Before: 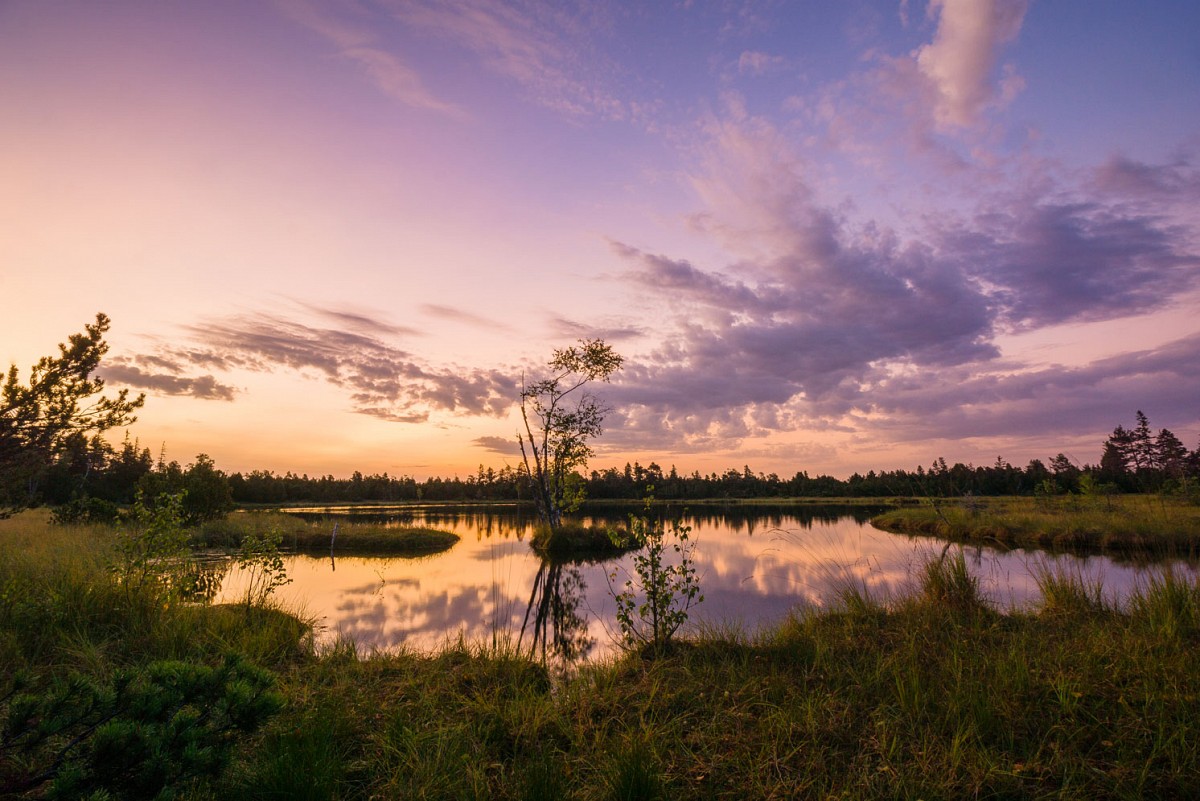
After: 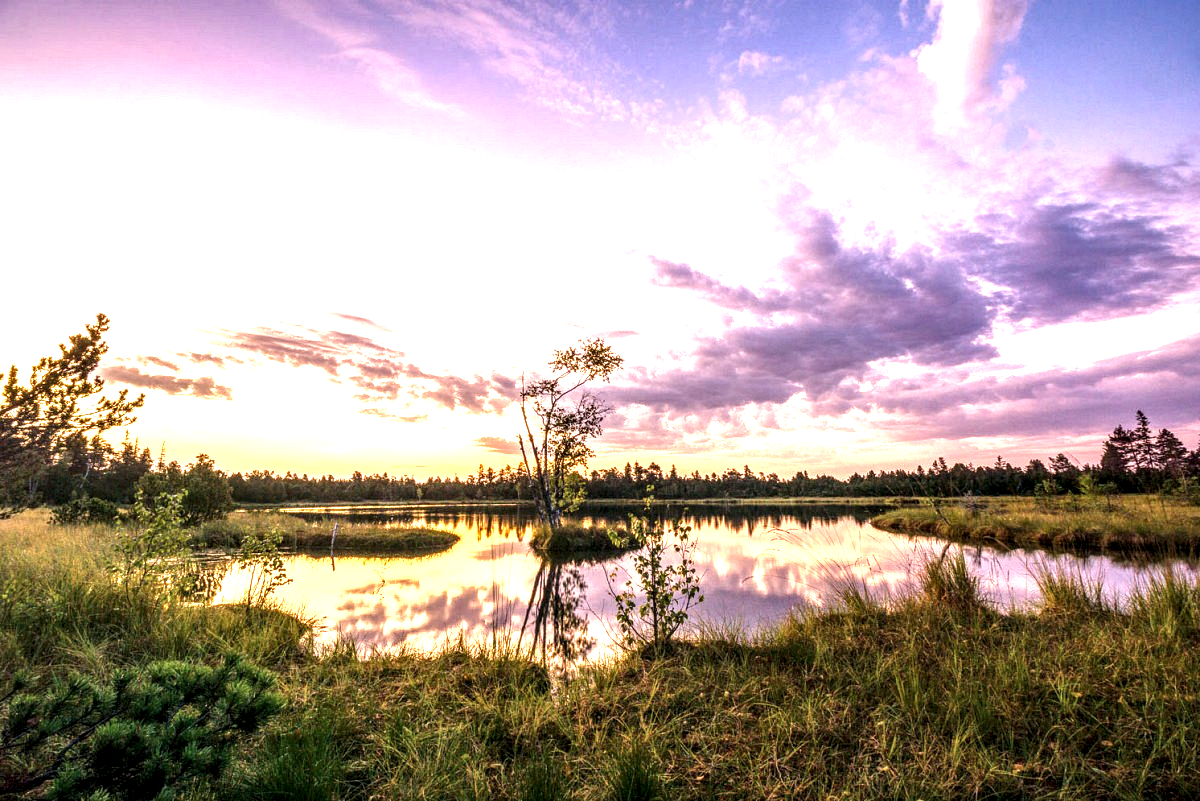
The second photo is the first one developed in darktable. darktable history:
local contrast: highlights 18%, detail 188%
exposure: black level correction 0, exposure 1.48 EV, compensate highlight preservation false
